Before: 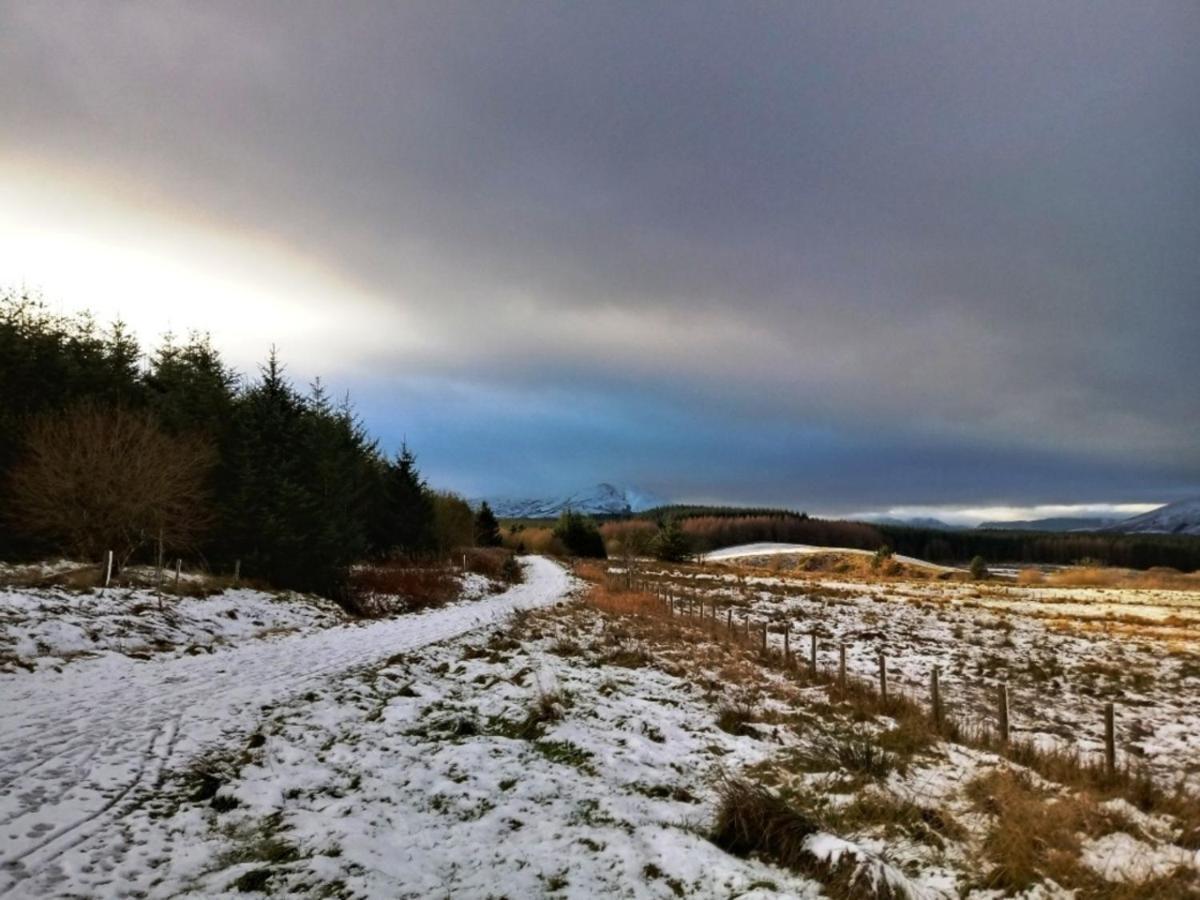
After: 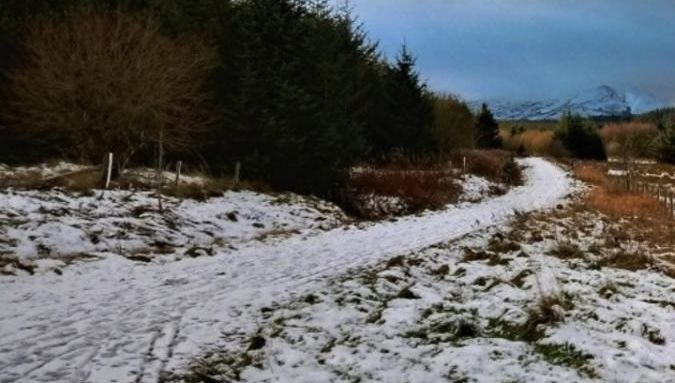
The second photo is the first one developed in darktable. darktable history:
crop: top 44.329%, right 43.719%, bottom 13.053%
